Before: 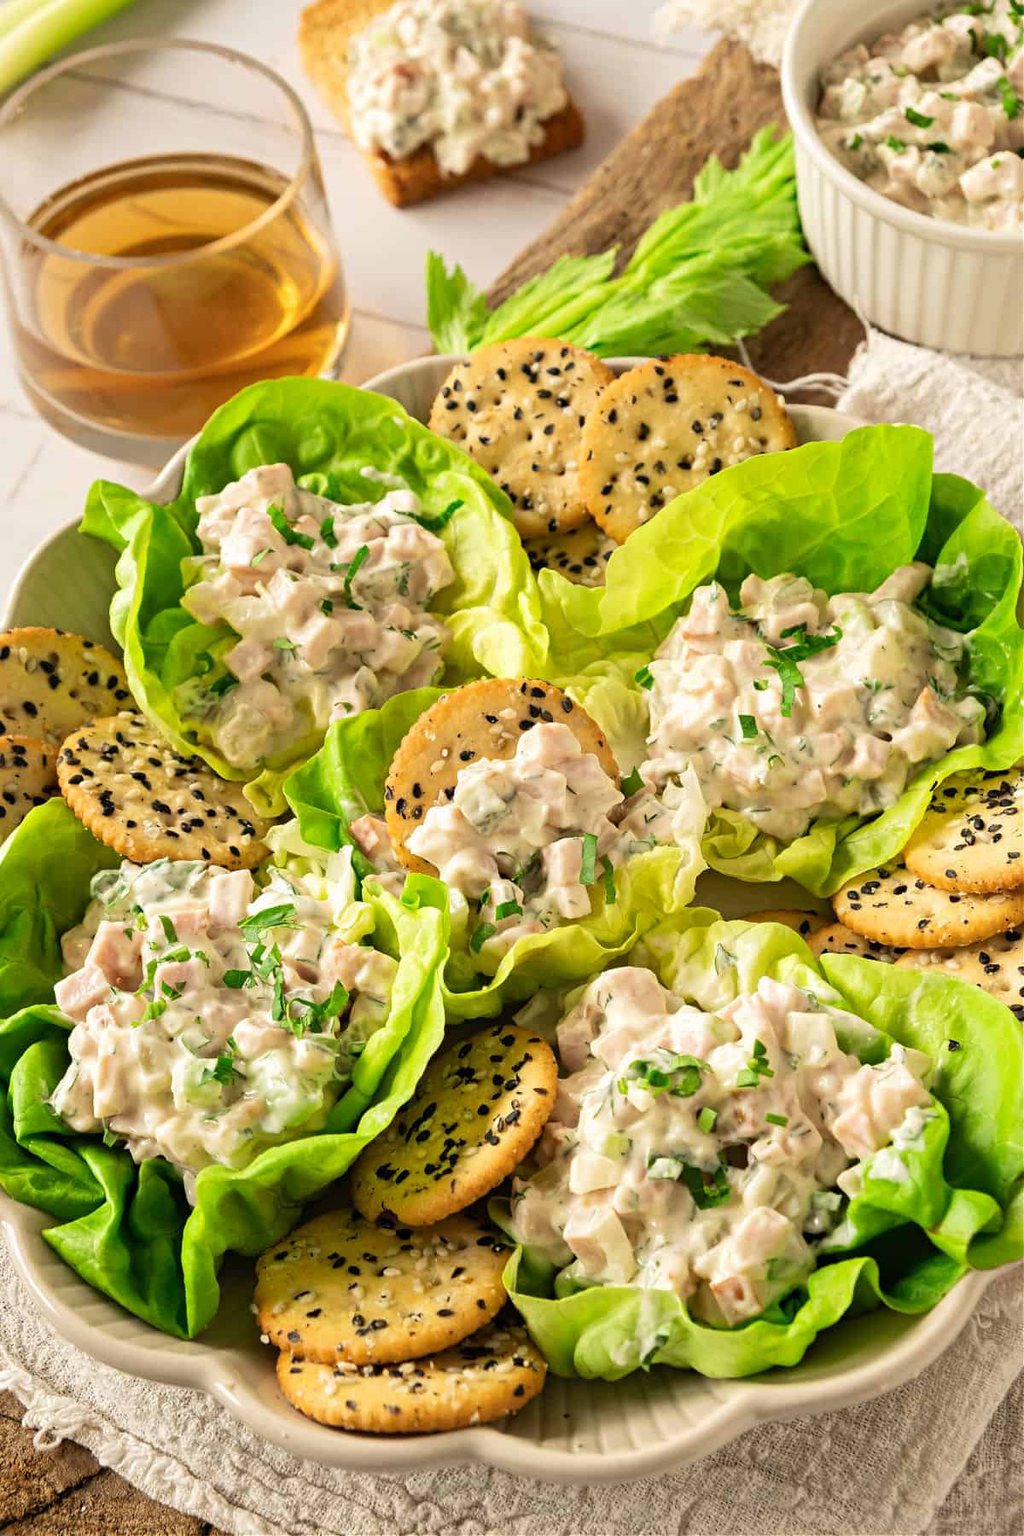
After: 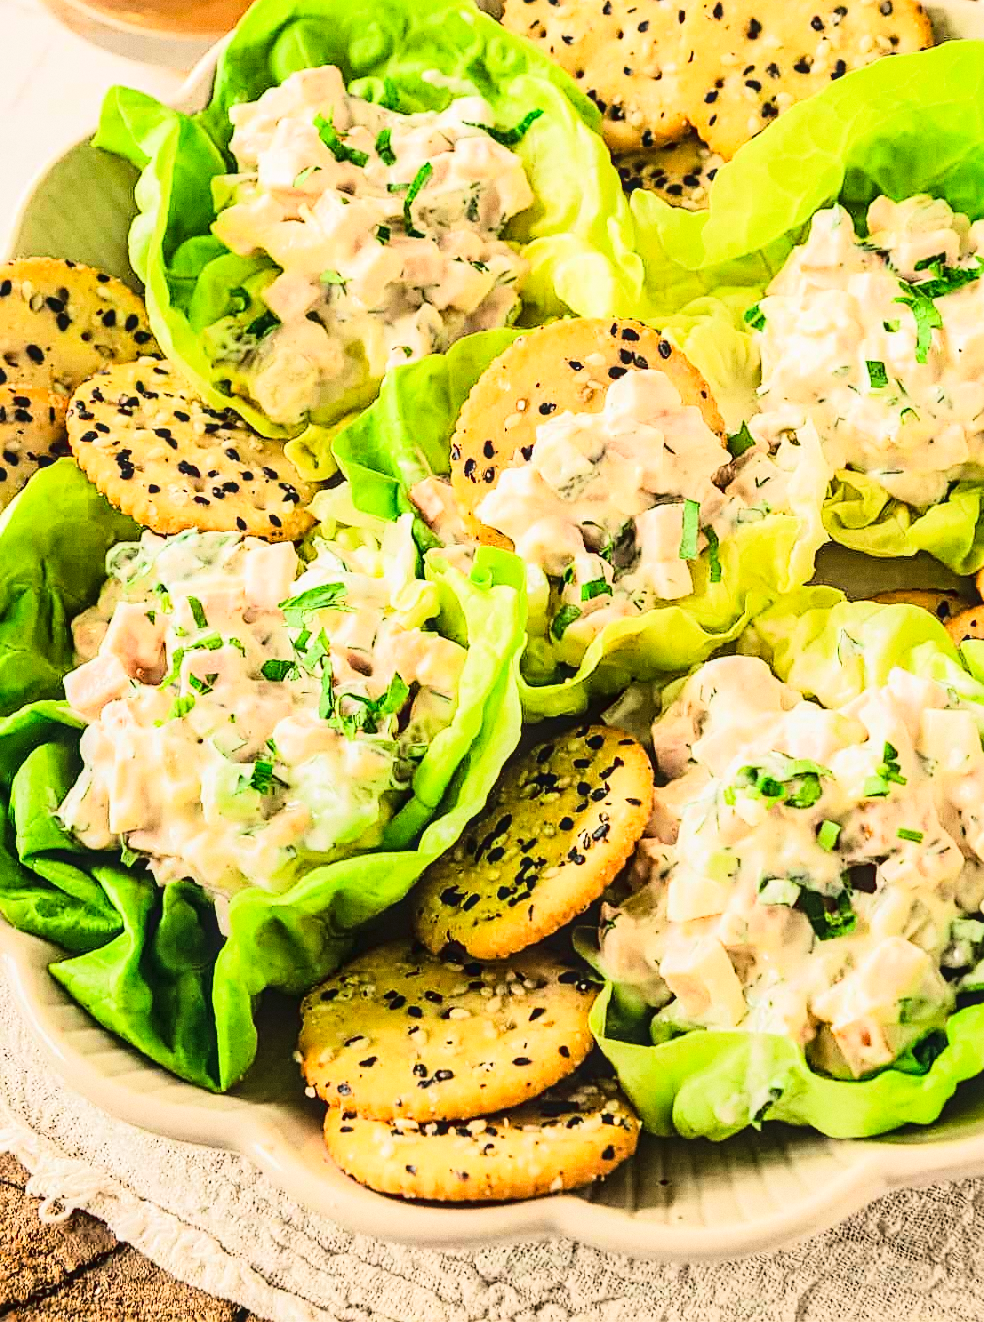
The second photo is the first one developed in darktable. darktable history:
tone equalizer: -8 EV -0.417 EV, -7 EV -0.389 EV, -6 EV -0.333 EV, -5 EV -0.222 EV, -3 EV 0.222 EV, -2 EV 0.333 EV, -1 EV 0.389 EV, +0 EV 0.417 EV, edges refinement/feathering 500, mask exposure compensation -1.57 EV, preserve details no
grain: on, module defaults
tone curve: curves: ch0 [(0, 0.026) (0.155, 0.133) (0.272, 0.34) (0.434, 0.625) (0.676, 0.871) (0.994, 0.955)], color space Lab, linked channels, preserve colors none
sharpen: on, module defaults
crop: top 26.531%, right 17.959%
local contrast: on, module defaults
